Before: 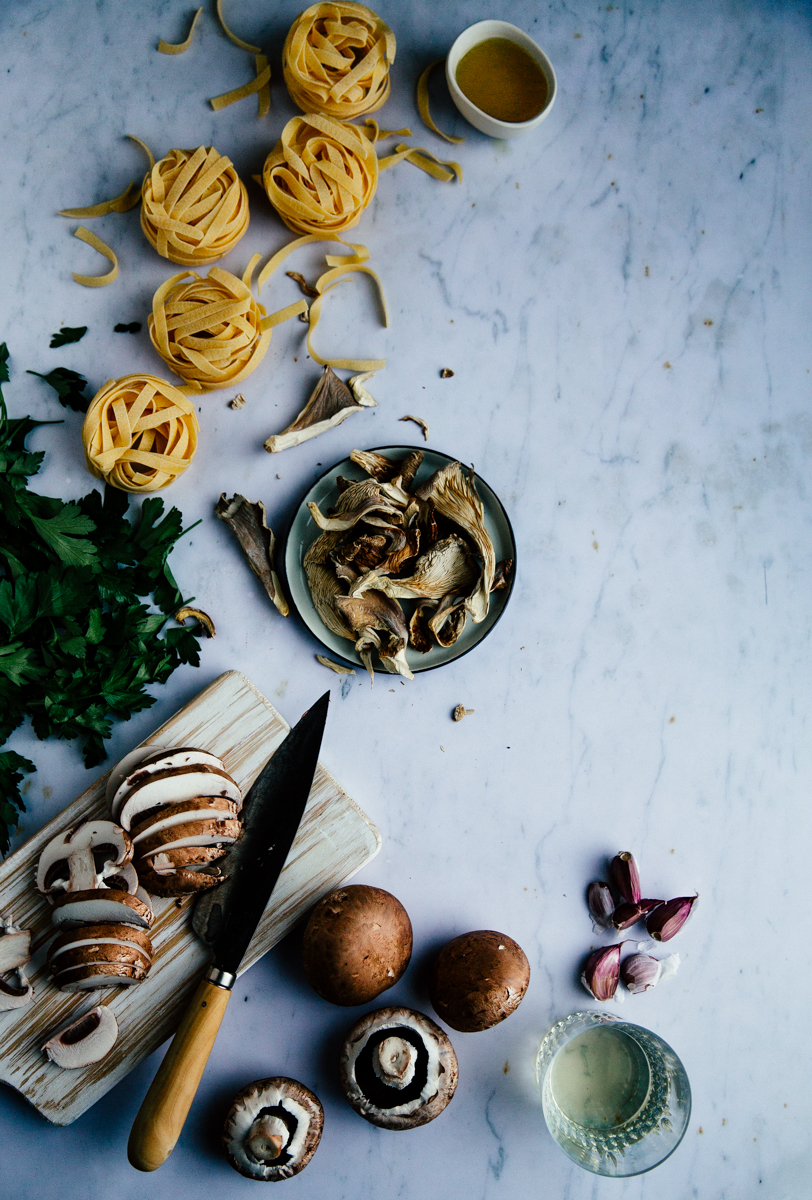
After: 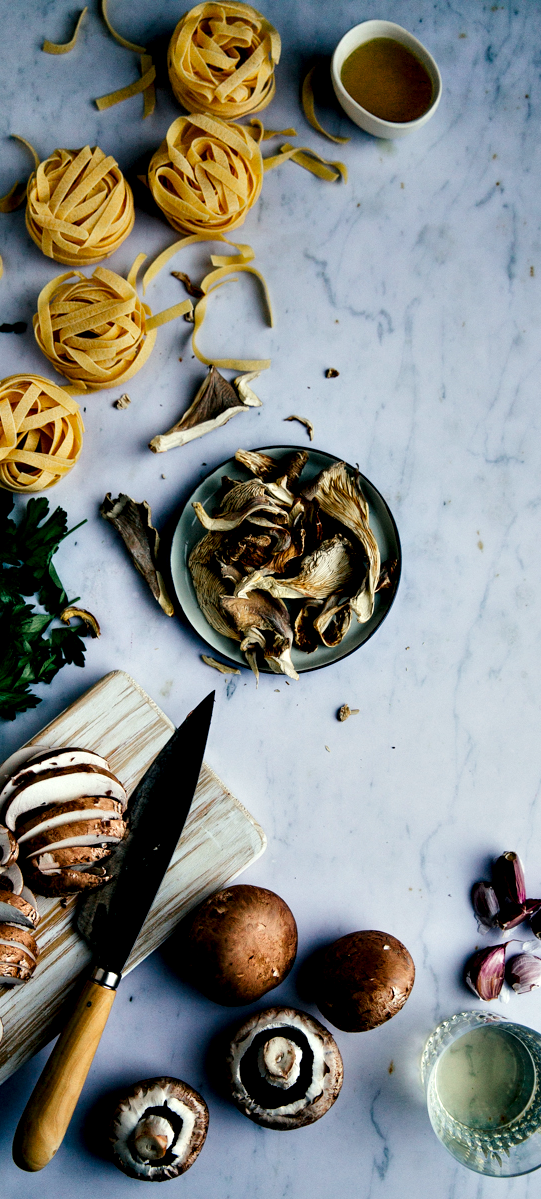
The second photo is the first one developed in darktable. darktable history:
white balance: emerald 1
contrast equalizer: octaves 7, y [[0.6 ×6], [0.55 ×6], [0 ×6], [0 ×6], [0 ×6]], mix 0.53
crop and rotate: left 14.292%, right 19.041%
color correction: highlights b* 3
